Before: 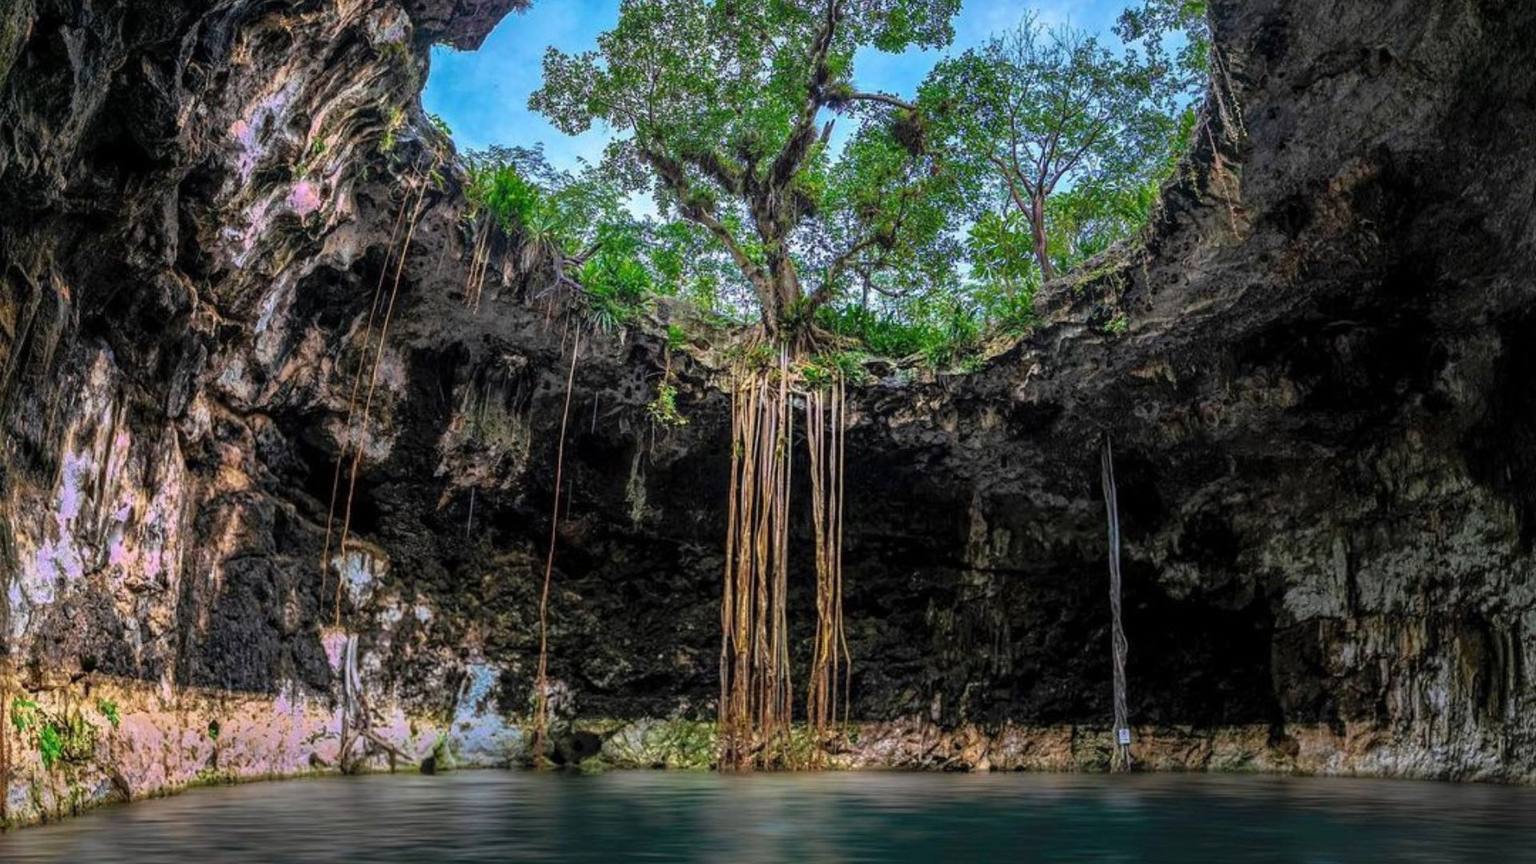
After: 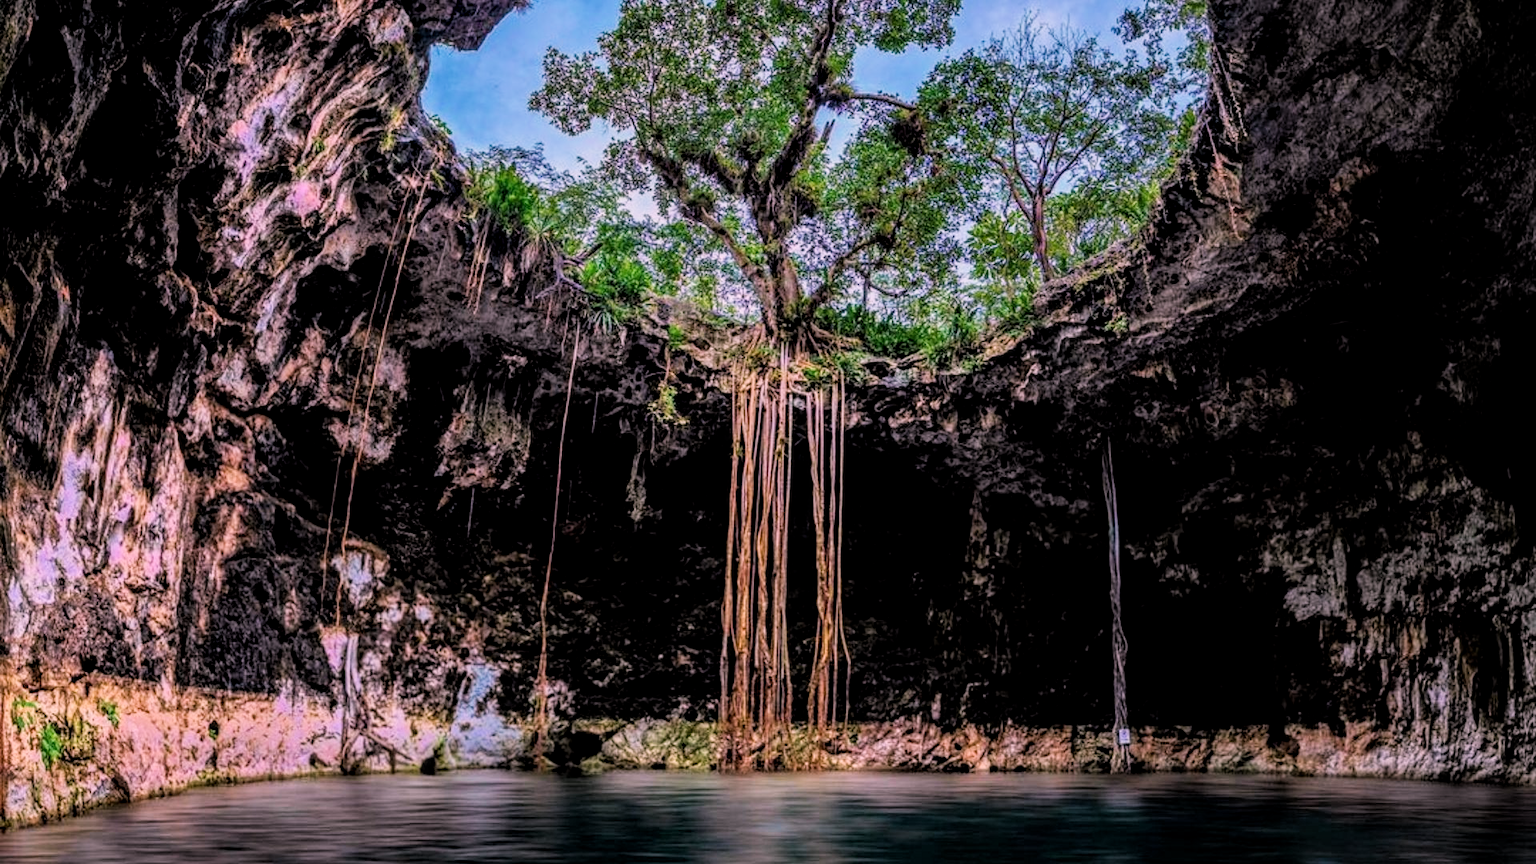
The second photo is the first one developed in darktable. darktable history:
local contrast: on, module defaults
filmic rgb: black relative exposure -5 EV, hardness 2.88, contrast 1.2
white balance: red 1.188, blue 1.11
